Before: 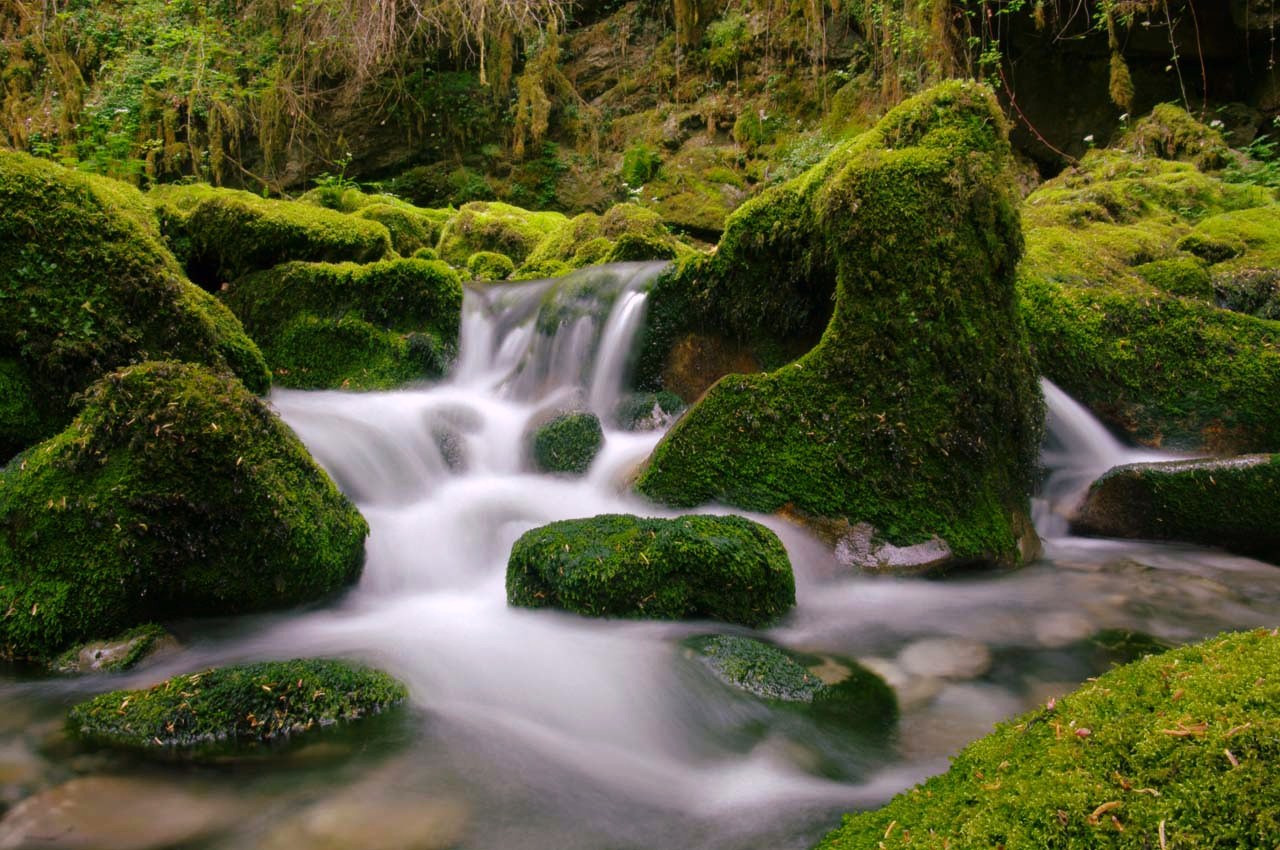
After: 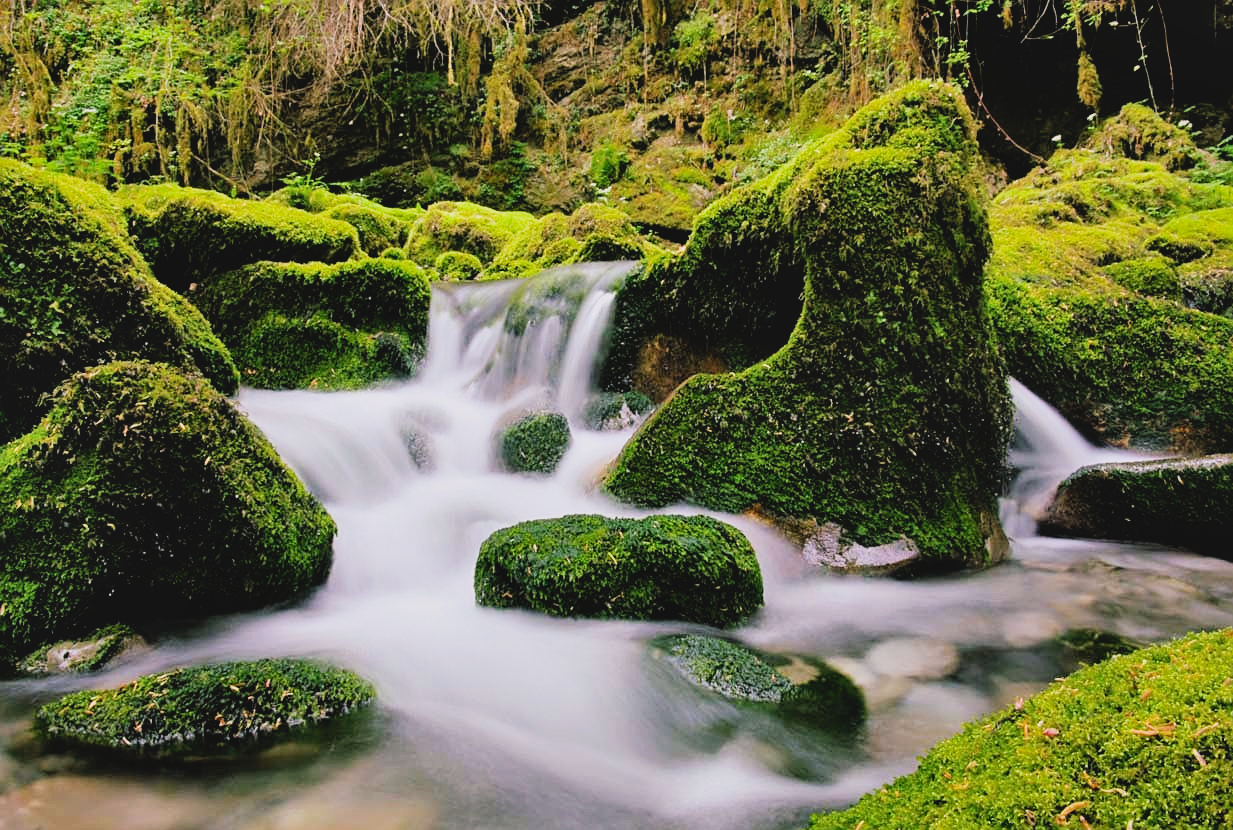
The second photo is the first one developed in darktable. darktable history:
crop and rotate: left 2.536%, right 1.107%, bottom 2.246%
contrast brightness saturation: contrast -0.11
shadows and highlights: shadows 43.71, white point adjustment -1.46, soften with gaussian
exposure: exposure 1 EV, compensate highlight preservation false
filmic rgb: black relative exposure -5 EV, hardness 2.88, contrast 1.3, highlights saturation mix -10%
sharpen: on, module defaults
white balance: red 0.982, blue 1.018
